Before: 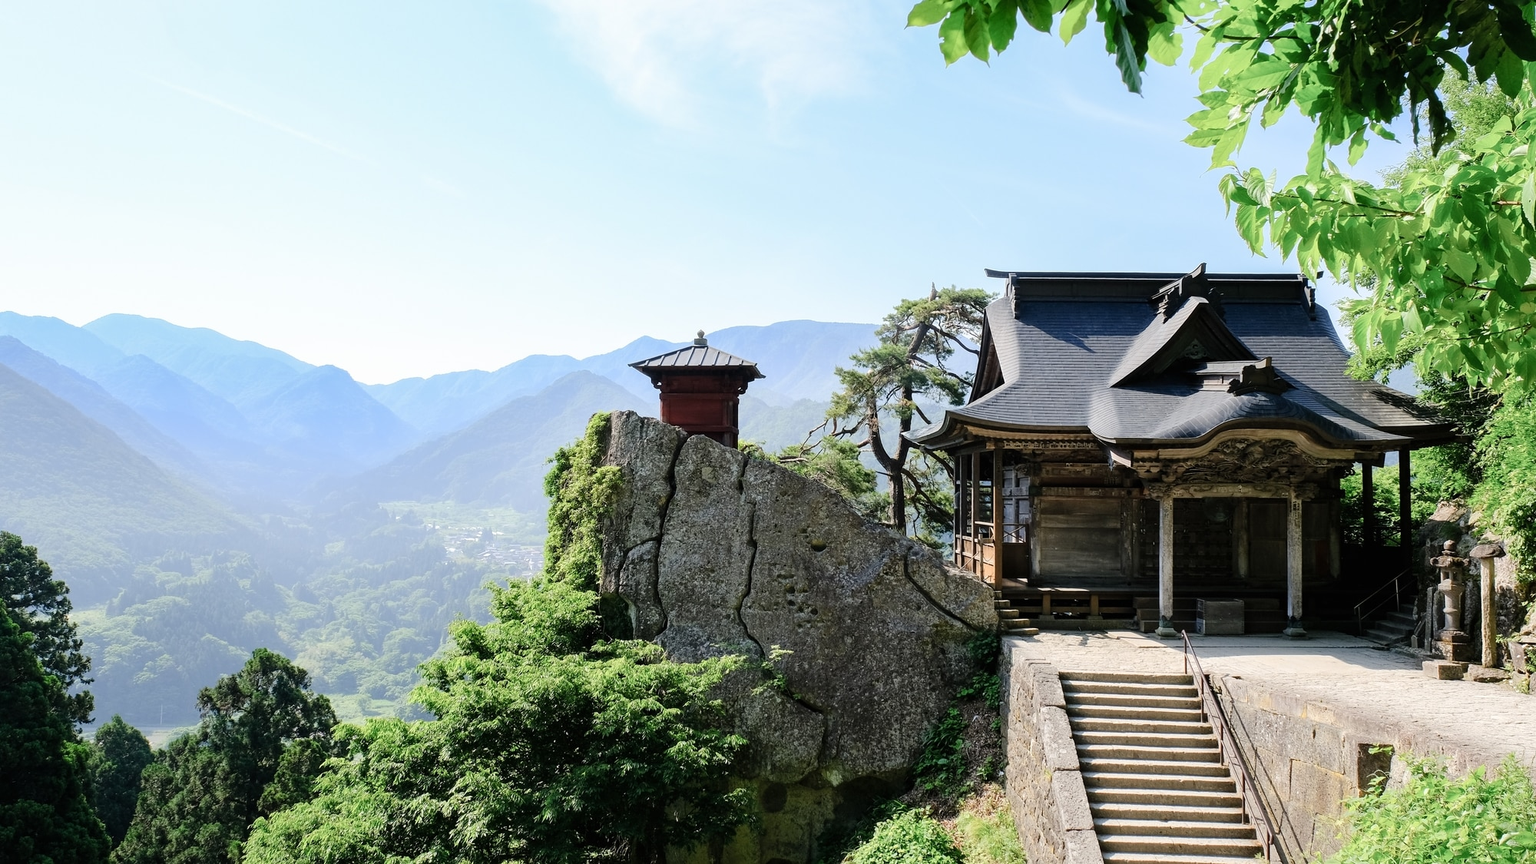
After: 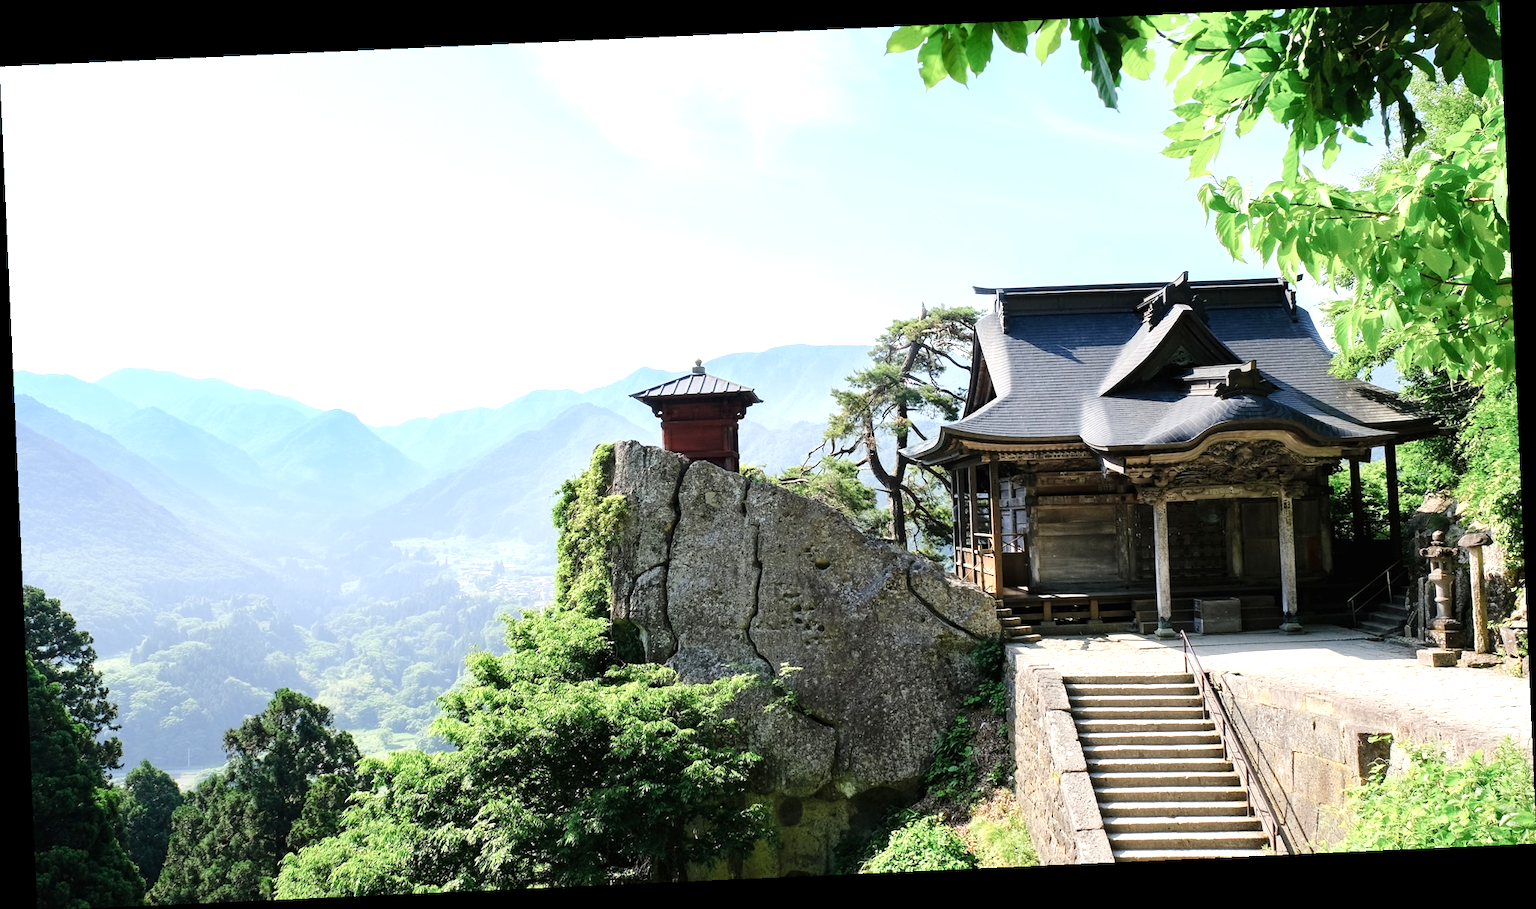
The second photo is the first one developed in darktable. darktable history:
rotate and perspective: rotation -2.56°, automatic cropping off
exposure: exposure 0.515 EV, compensate highlight preservation false
